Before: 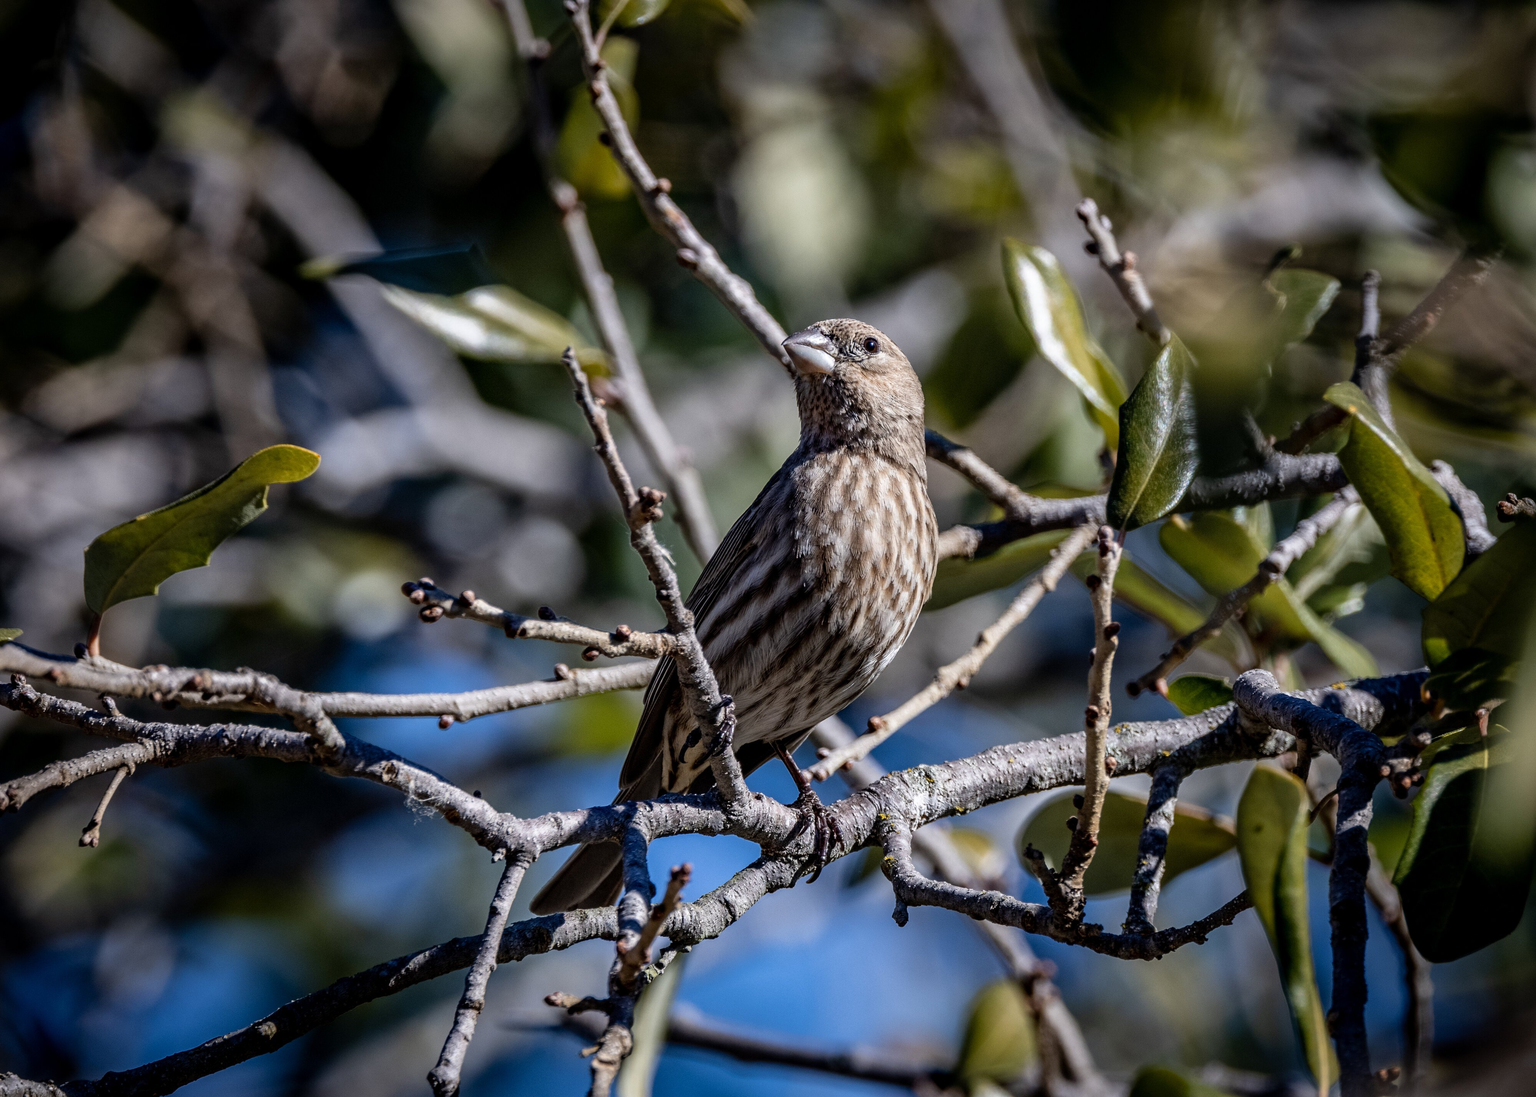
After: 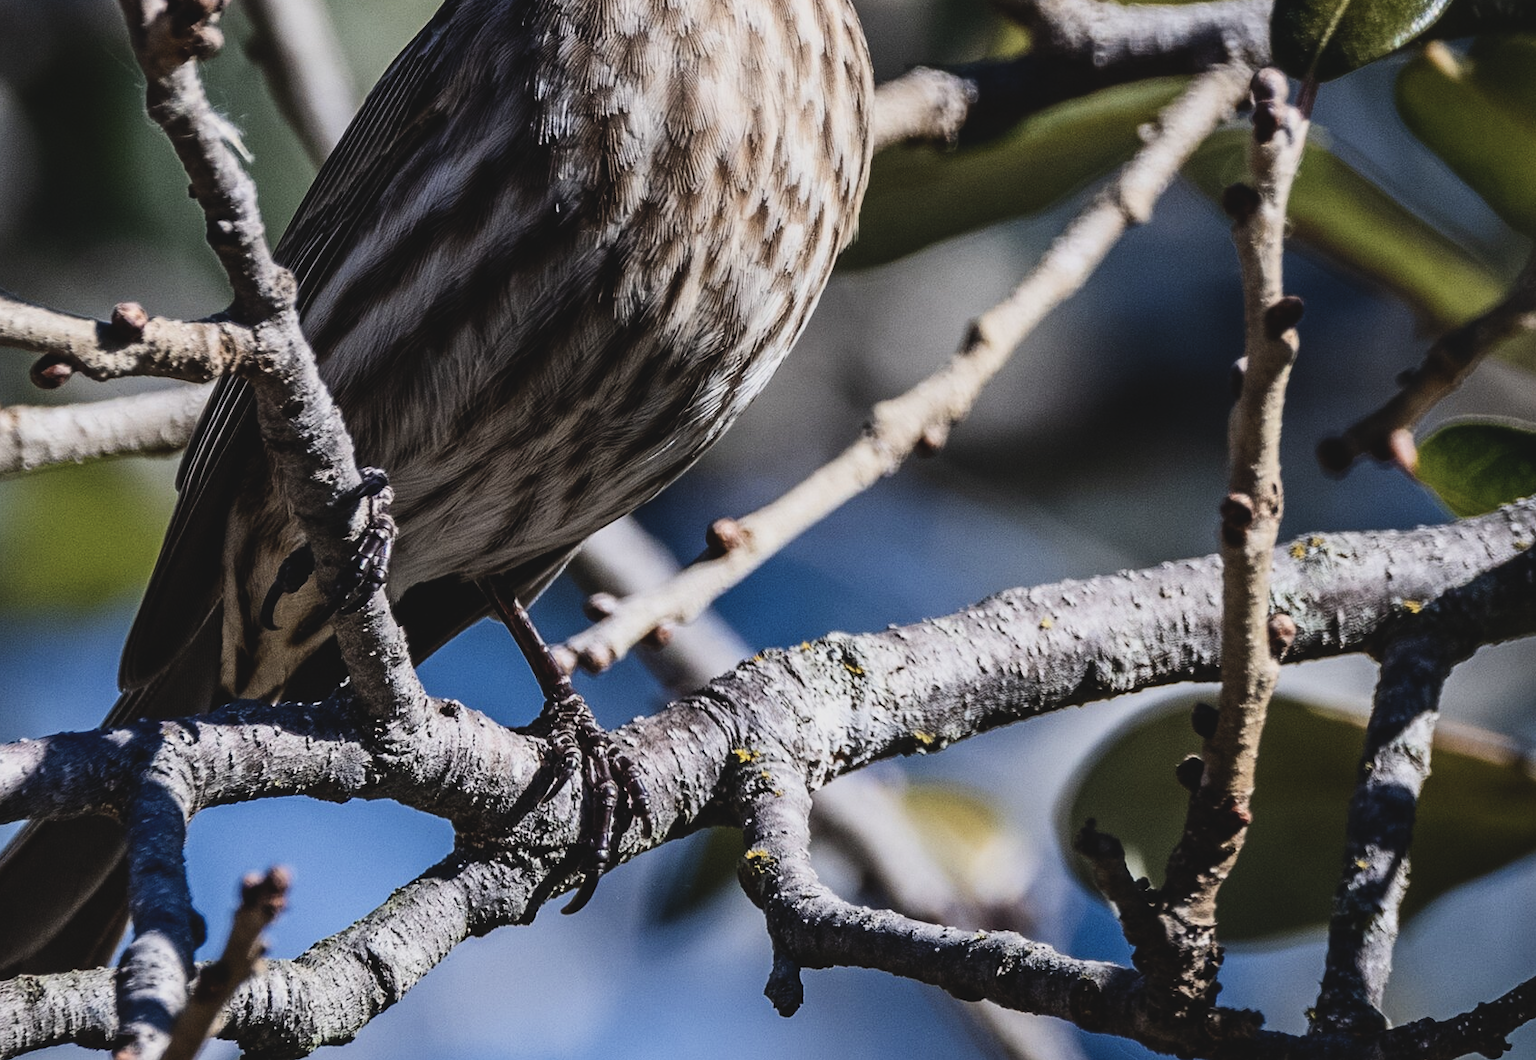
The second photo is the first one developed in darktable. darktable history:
crop: left 37.042%, top 45.318%, right 20.635%, bottom 13.767%
exposure: black level correction -0.027, compensate exposure bias true, compensate highlight preservation false
contrast brightness saturation: contrast 0.271
filmic rgb: black relative exposure -7.65 EV, white relative exposure 4.56 EV, hardness 3.61, iterations of high-quality reconstruction 0
